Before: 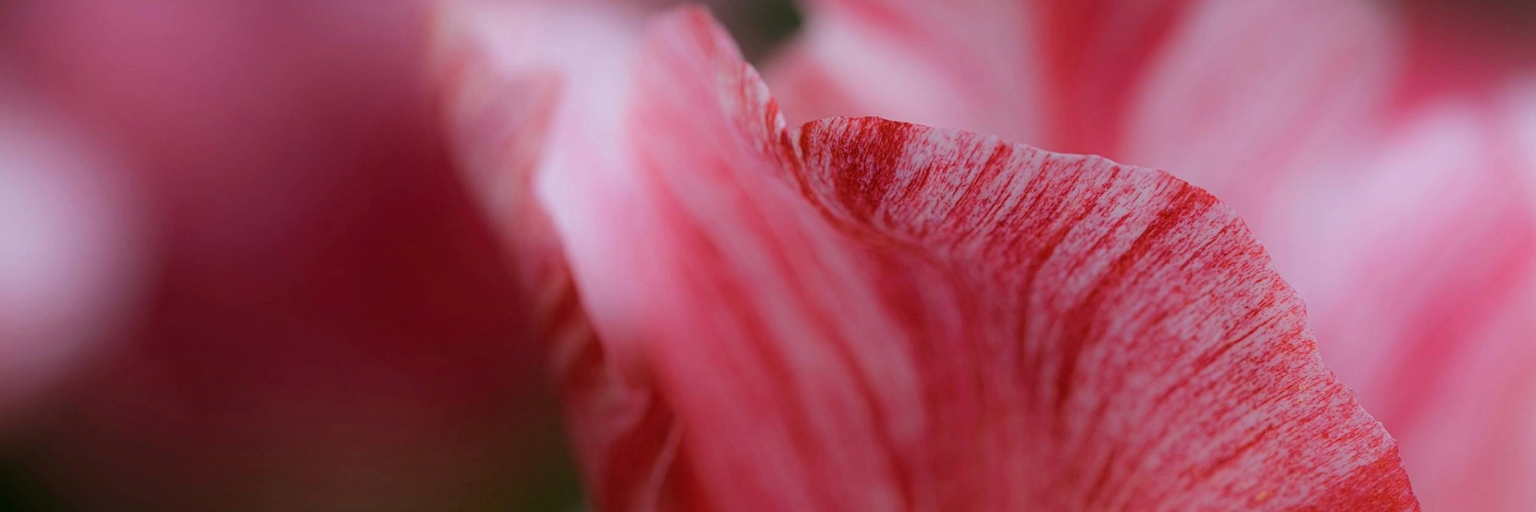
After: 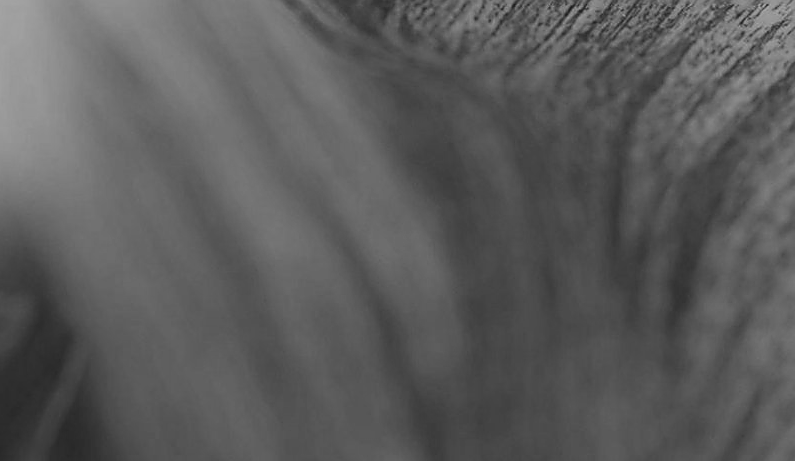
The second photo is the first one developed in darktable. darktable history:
sigmoid: skew -0.2, preserve hue 0%, red attenuation 0.1, red rotation 0.035, green attenuation 0.1, green rotation -0.017, blue attenuation 0.15, blue rotation -0.052, base primaries Rec2020
contrast brightness saturation: contrast 0.04, saturation 0.16
crop: left 40.878%, top 39.176%, right 25.993%, bottom 3.081%
monochrome: a 73.58, b 64.21
tone equalizer: on, module defaults
sharpen: radius 1.4, amount 1.25, threshold 0.7
